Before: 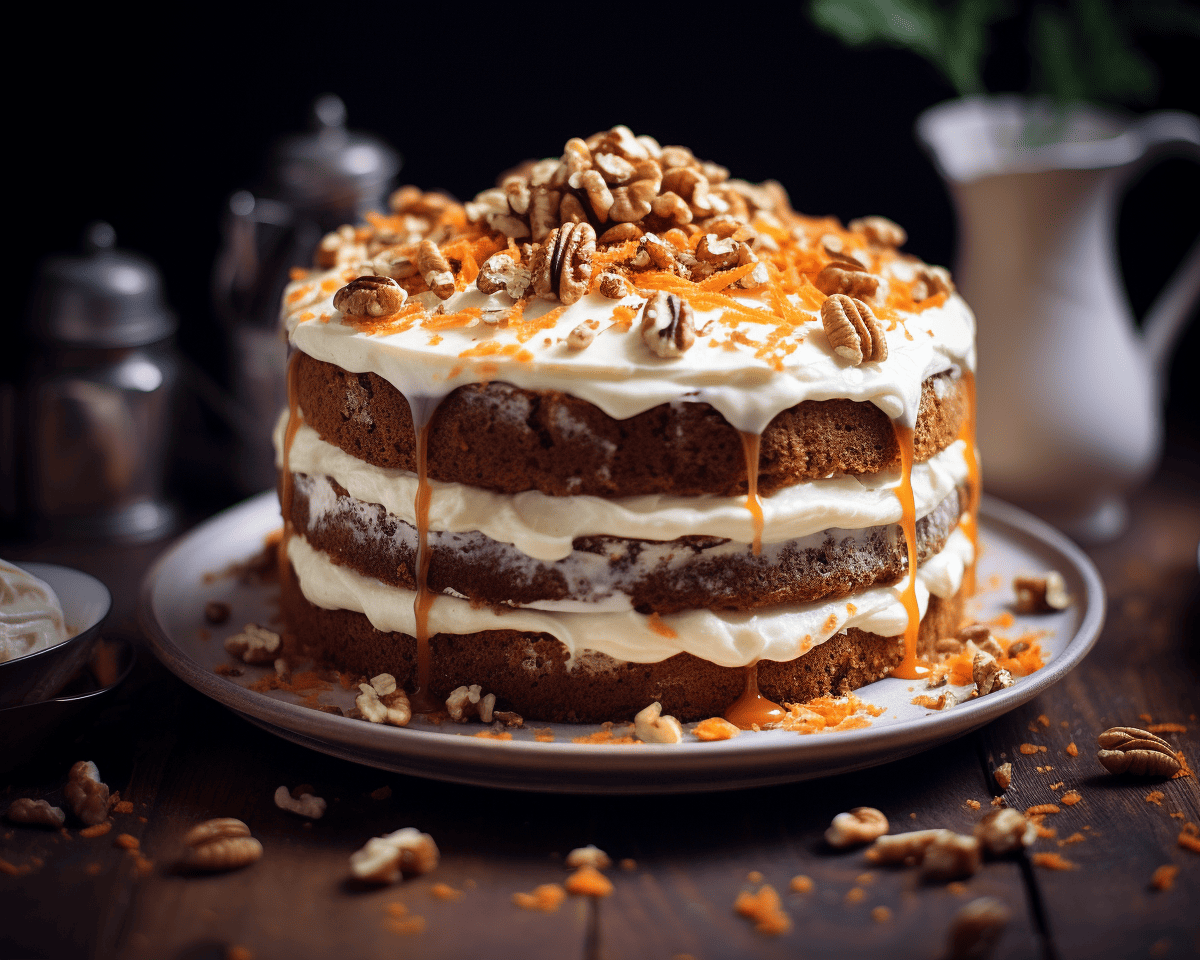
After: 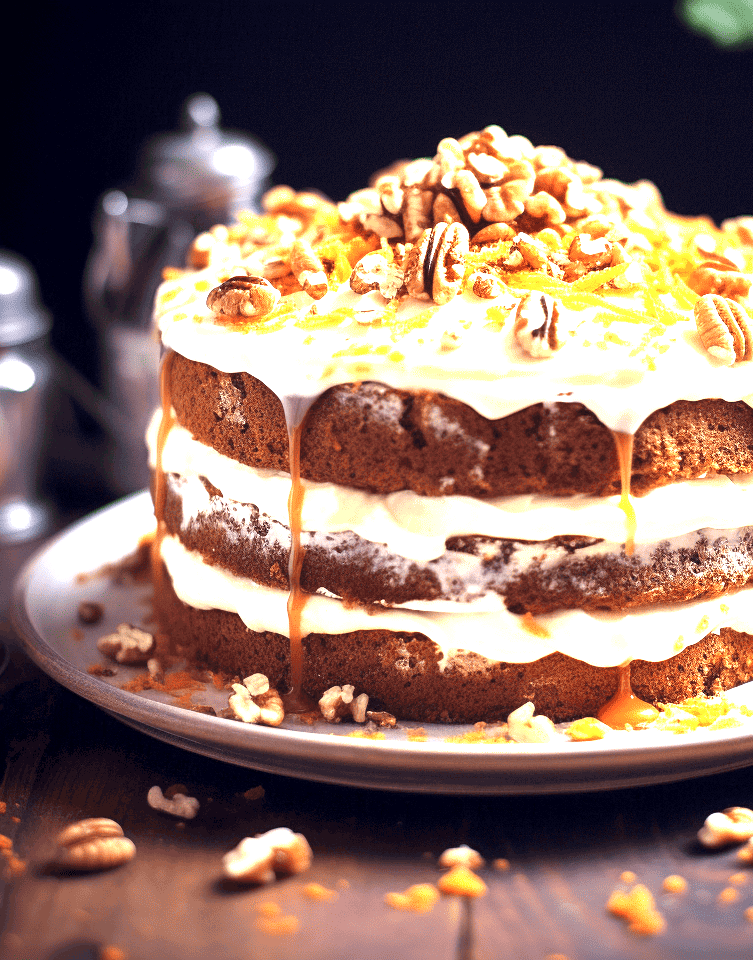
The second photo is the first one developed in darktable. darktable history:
crop: left 10.644%, right 26.528%
exposure: exposure 2.207 EV, compensate highlight preservation false
